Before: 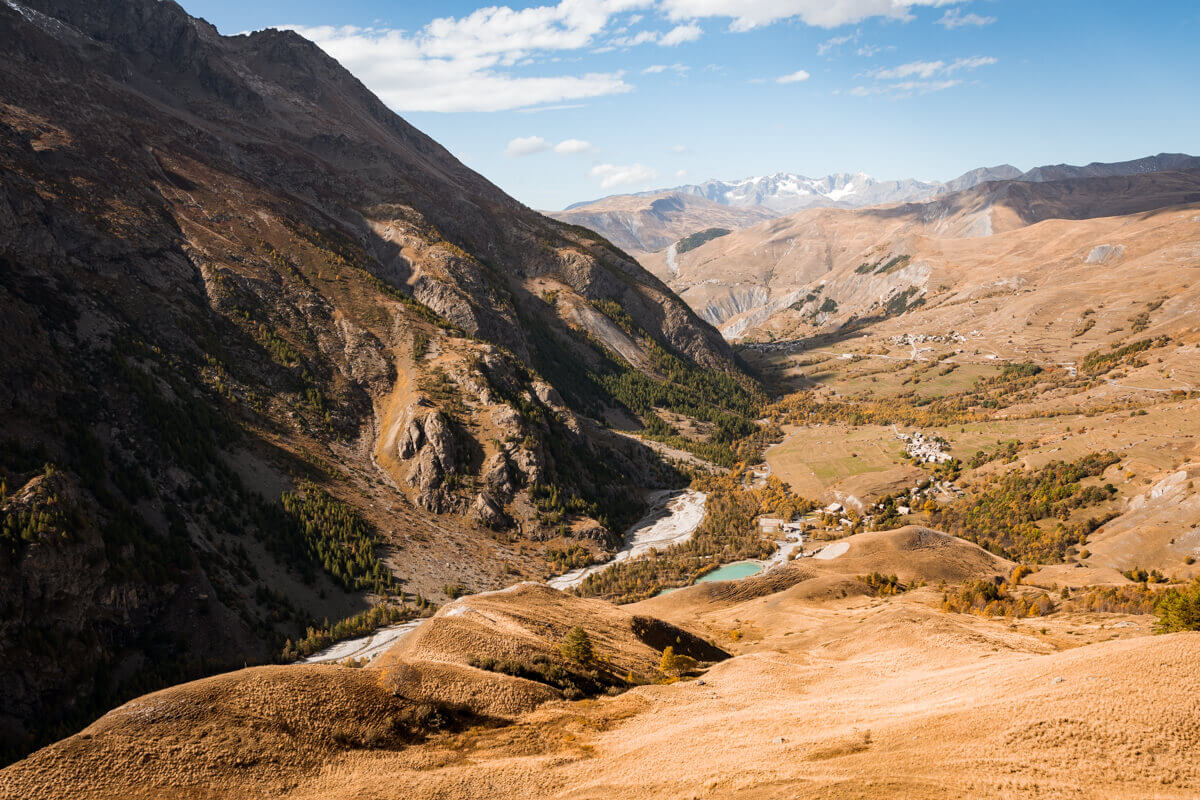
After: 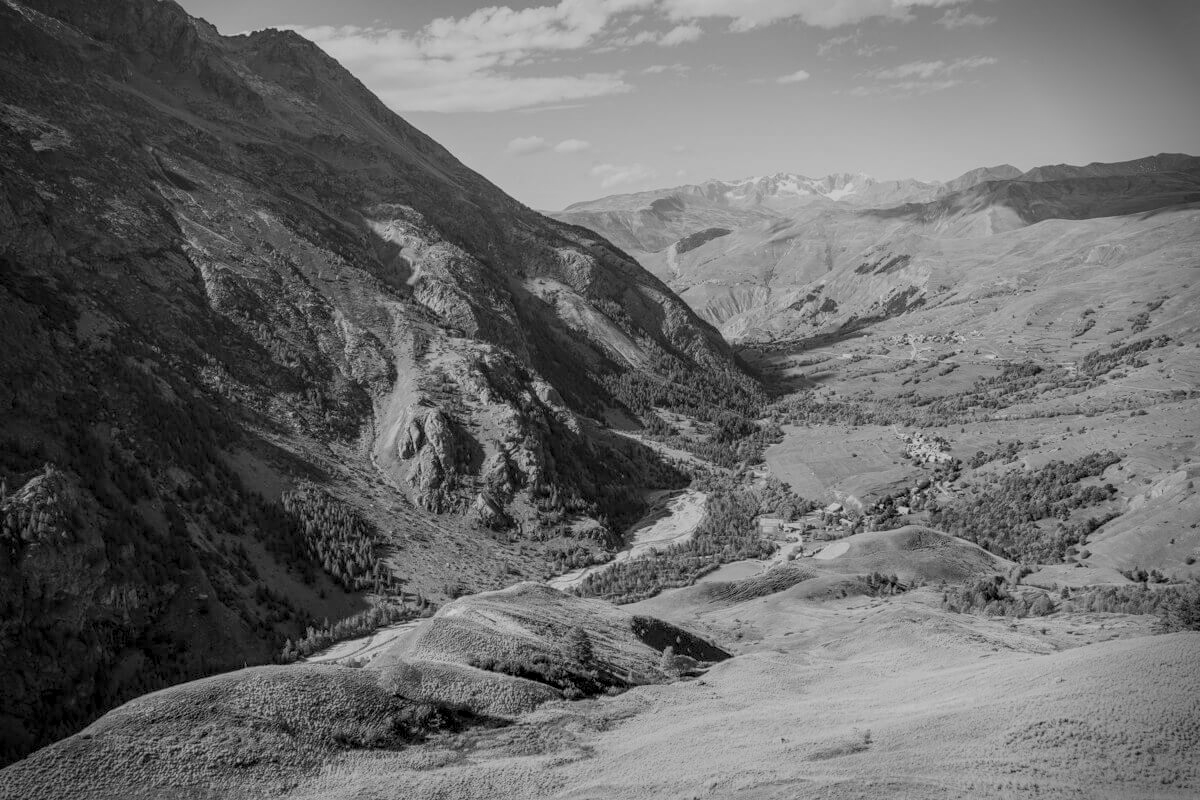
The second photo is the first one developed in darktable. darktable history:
vignetting: fall-off start 88.03%, fall-off radius 24.9%
local contrast: highlights 61%, detail 143%, midtone range 0.428
monochrome: a -71.75, b 75.82
color balance rgb: shadows lift › chroma 1%, shadows lift › hue 113°, highlights gain › chroma 0.2%, highlights gain › hue 333°, perceptual saturation grading › global saturation 20%, perceptual saturation grading › highlights -50%, perceptual saturation grading › shadows 25%, contrast -30%
